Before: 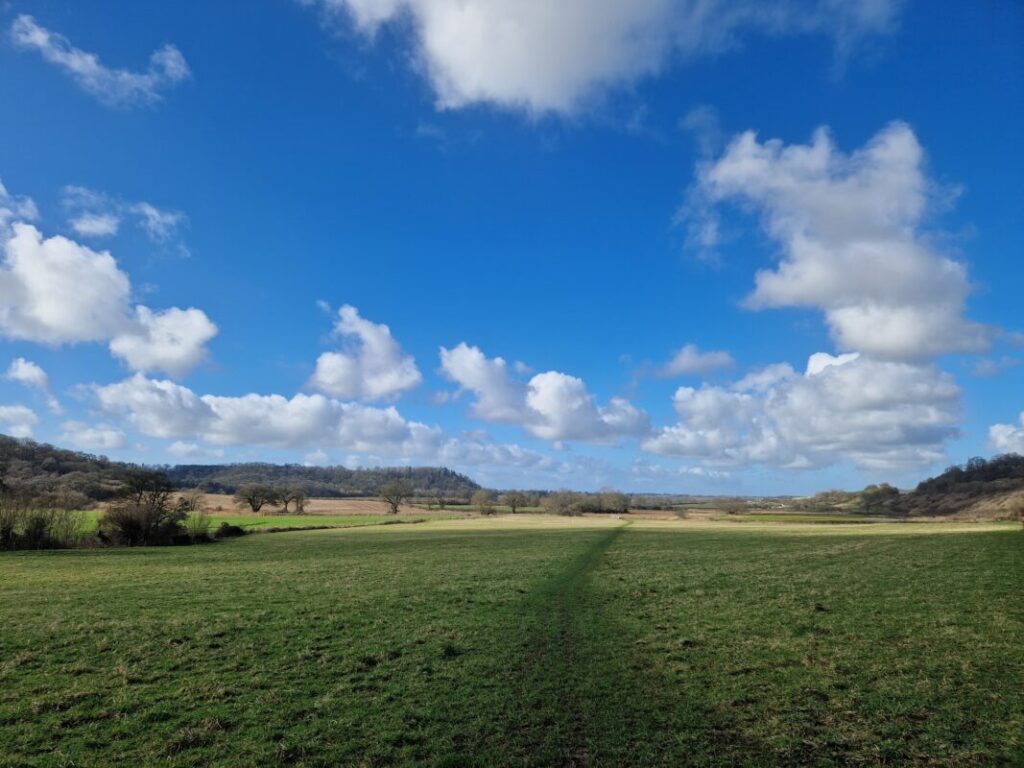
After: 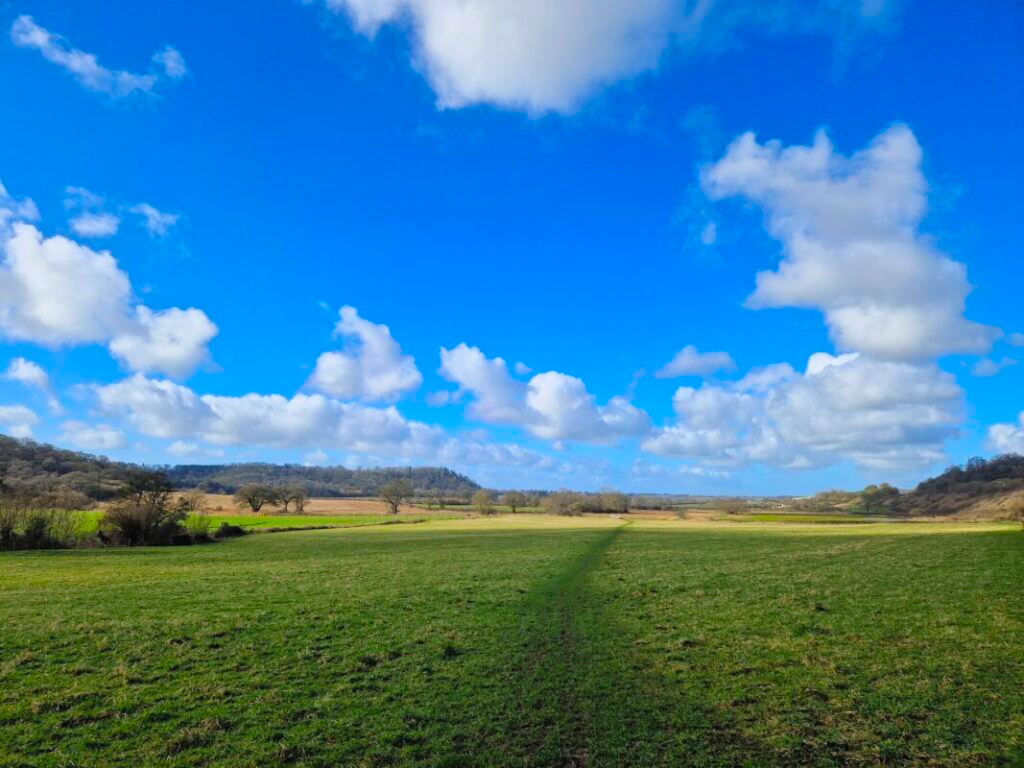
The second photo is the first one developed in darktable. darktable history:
color balance rgb: perceptual saturation grading › global saturation 25%, global vibrance 20%
contrast brightness saturation: brightness 0.09, saturation 0.19
